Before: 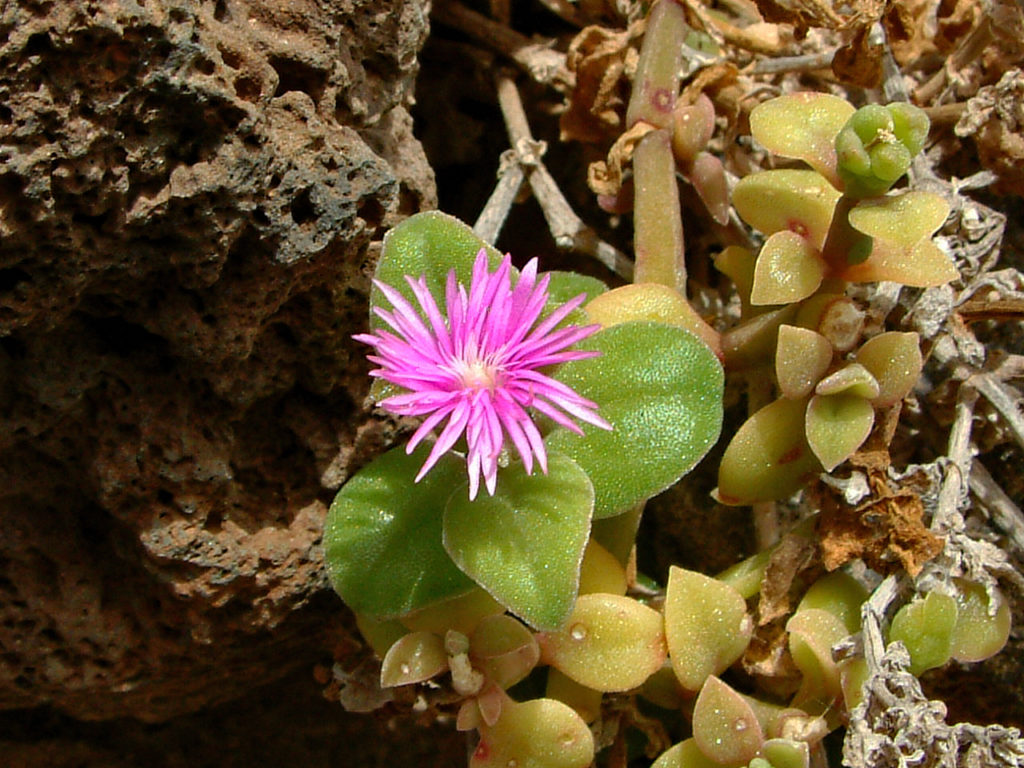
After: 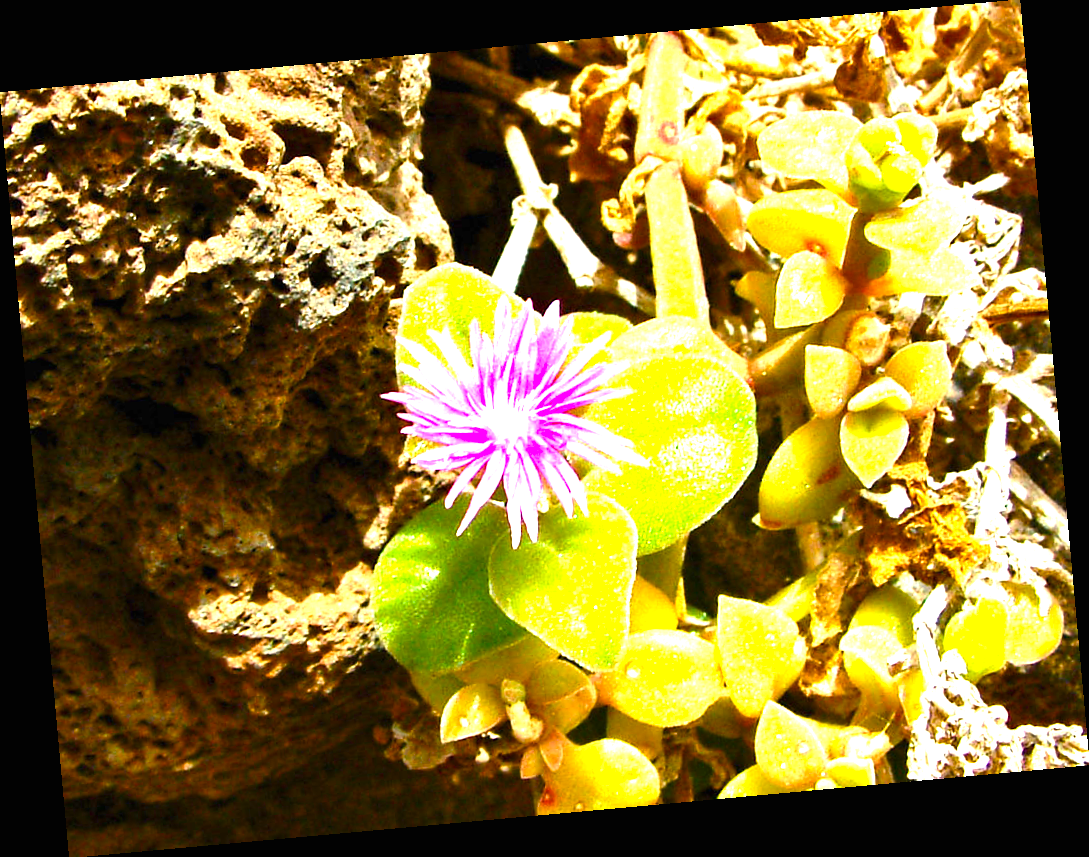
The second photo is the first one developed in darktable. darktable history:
rotate and perspective: rotation -5.2°, automatic cropping off
exposure: black level correction 0, exposure 1.9 EV, compensate highlight preservation false
color balance rgb: linear chroma grading › global chroma 16.62%, perceptual saturation grading › highlights -8.63%, perceptual saturation grading › mid-tones 18.66%, perceptual saturation grading › shadows 28.49%, perceptual brilliance grading › highlights 14.22%, perceptual brilliance grading › shadows -18.96%, global vibrance 27.71%
